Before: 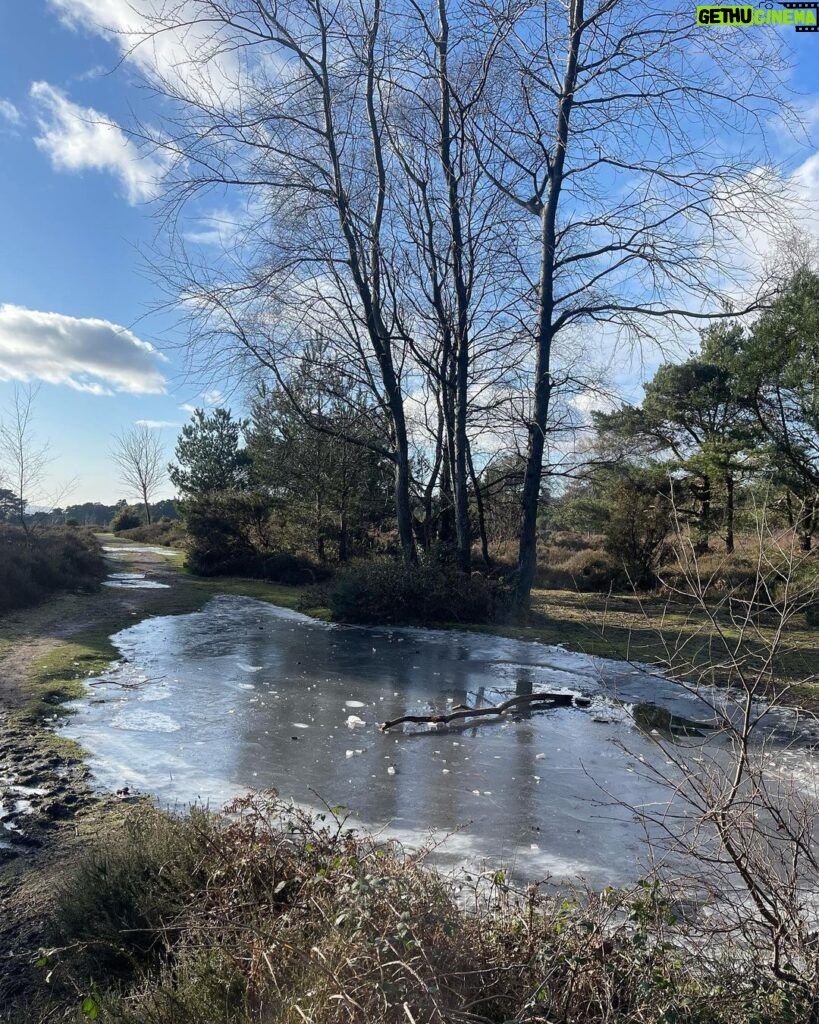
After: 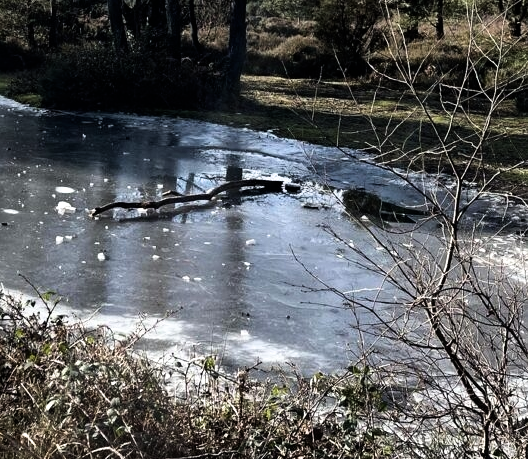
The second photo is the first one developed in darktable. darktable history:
crop and rotate: left 35.509%, top 50.238%, bottom 4.934%
filmic rgb: white relative exposure 2.34 EV, hardness 6.59
tone equalizer: -8 EV -0.417 EV, -7 EV -0.389 EV, -6 EV -0.333 EV, -5 EV -0.222 EV, -3 EV 0.222 EV, -2 EV 0.333 EV, -1 EV 0.389 EV, +0 EV 0.417 EV, edges refinement/feathering 500, mask exposure compensation -1.57 EV, preserve details no
